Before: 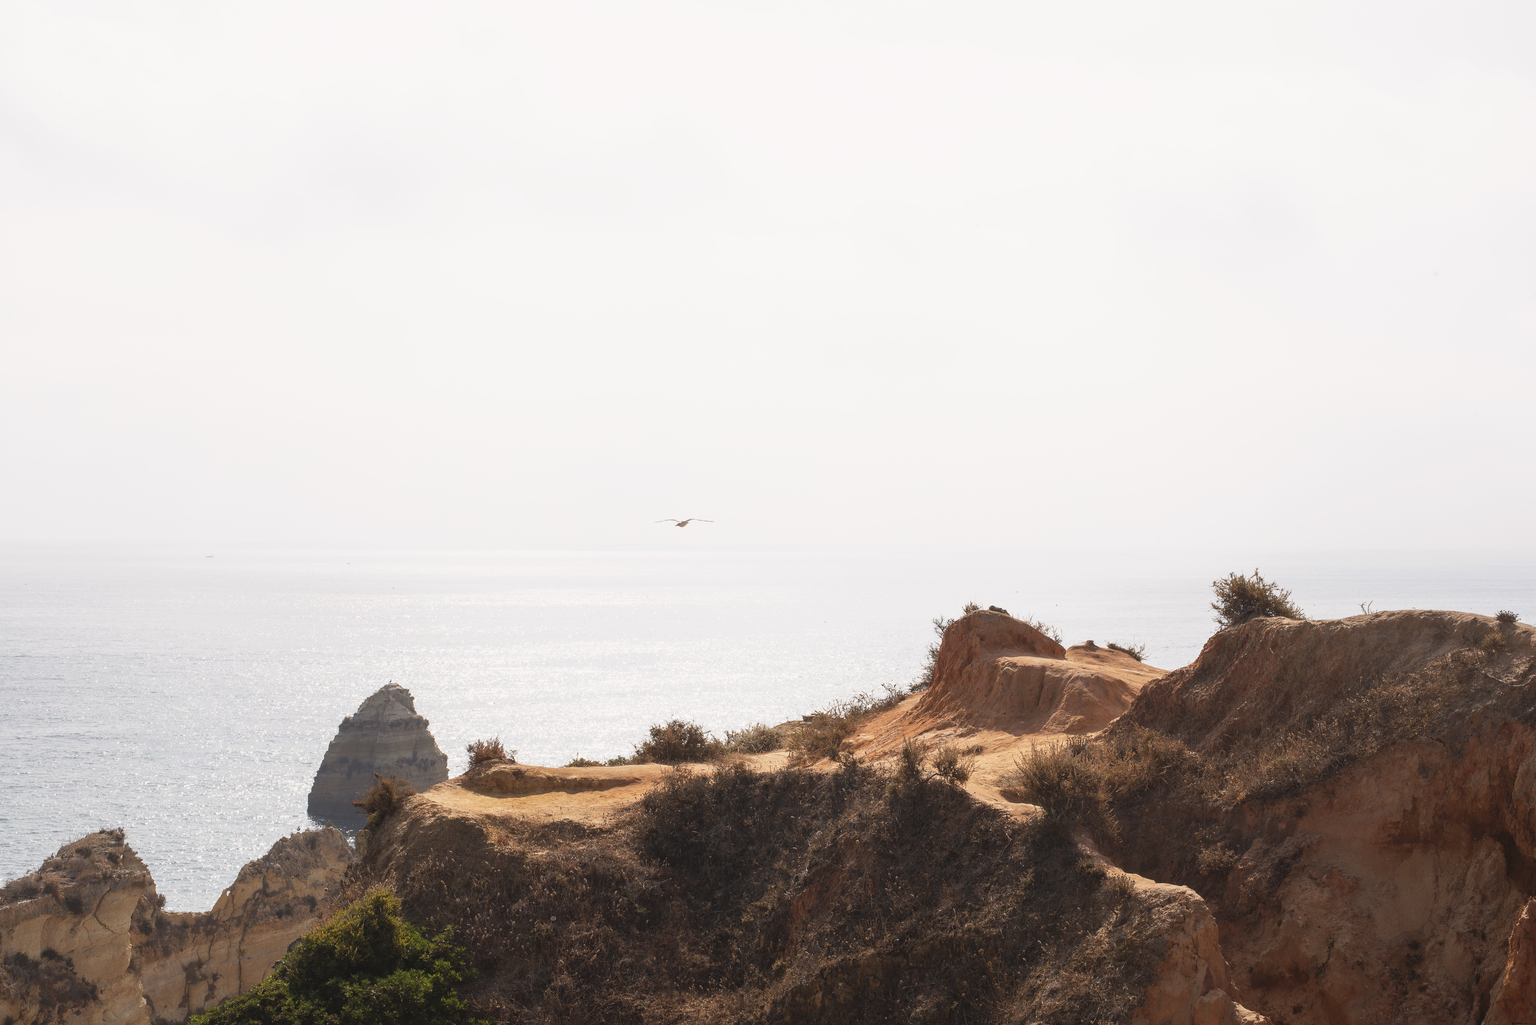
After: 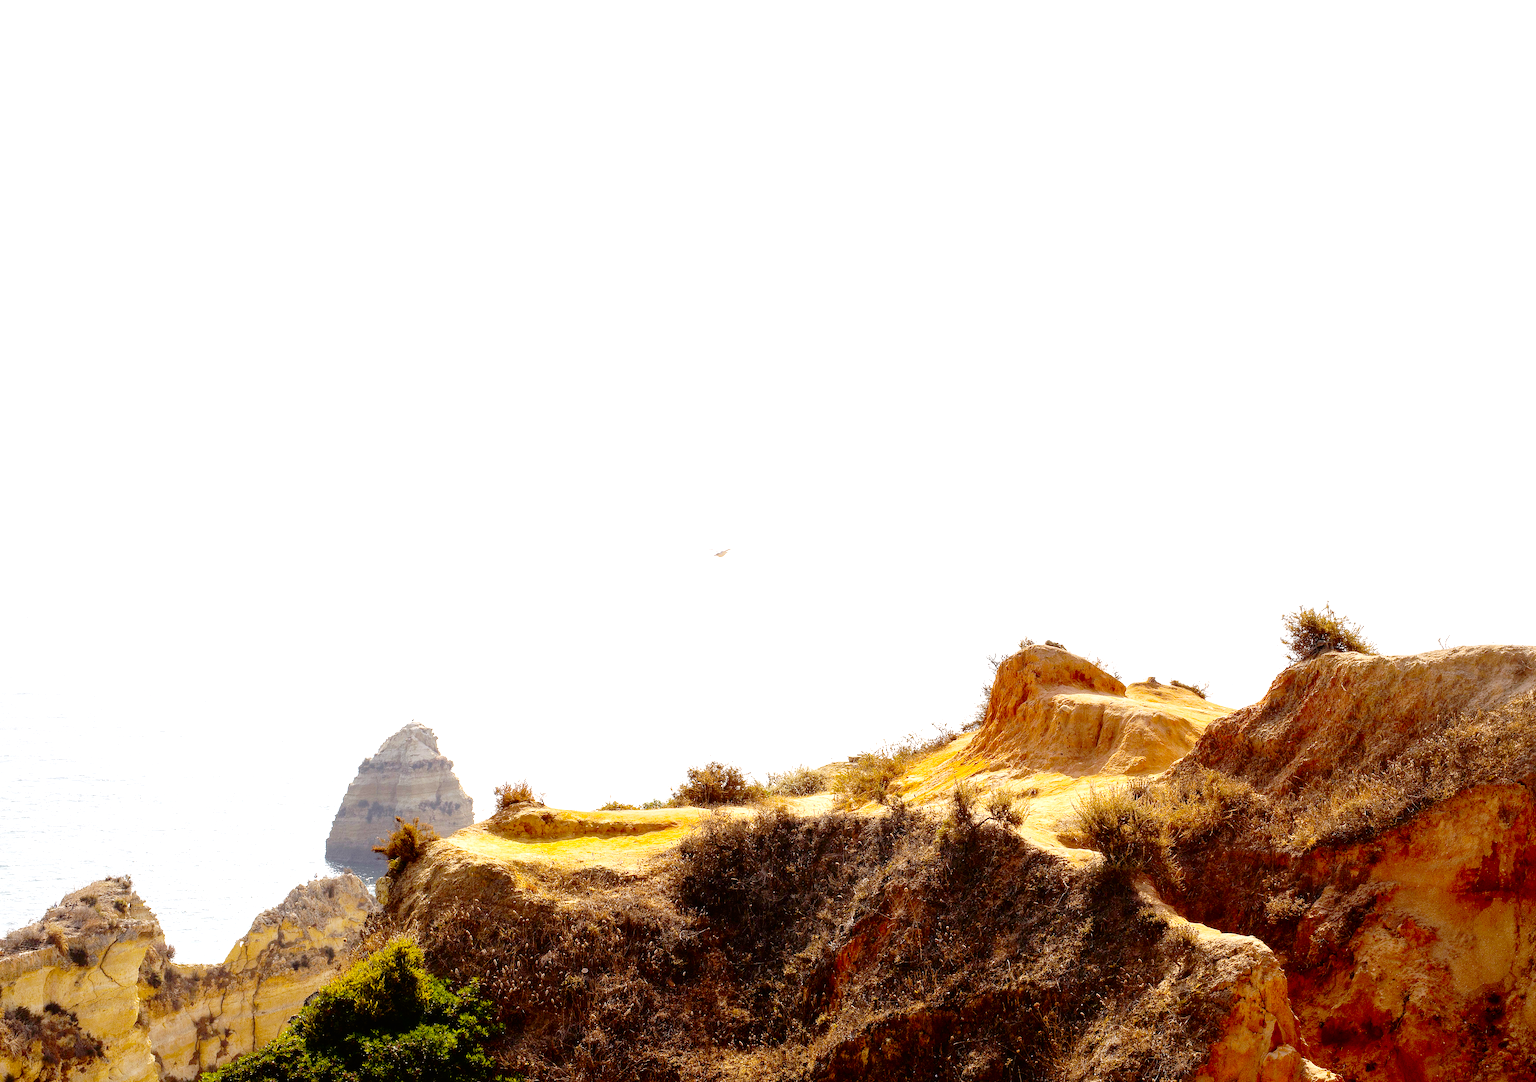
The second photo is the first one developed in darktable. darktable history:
tone curve: curves: ch0 [(0, 0) (0.153, 0.06) (1, 1)], color space Lab, independent channels, preserve colors none
sharpen: radius 1.046
exposure: black level correction 0, exposure 0.886 EV, compensate exposure bias true, compensate highlight preservation false
base curve: curves: ch0 [(0, 0) (0.036, 0.01) (0.123, 0.254) (0.258, 0.504) (0.507, 0.748) (1, 1)], preserve colors none
color balance rgb: perceptual saturation grading › global saturation 74.873%, perceptual saturation grading › shadows -31.043%
crop and rotate: left 0%, right 5.317%
